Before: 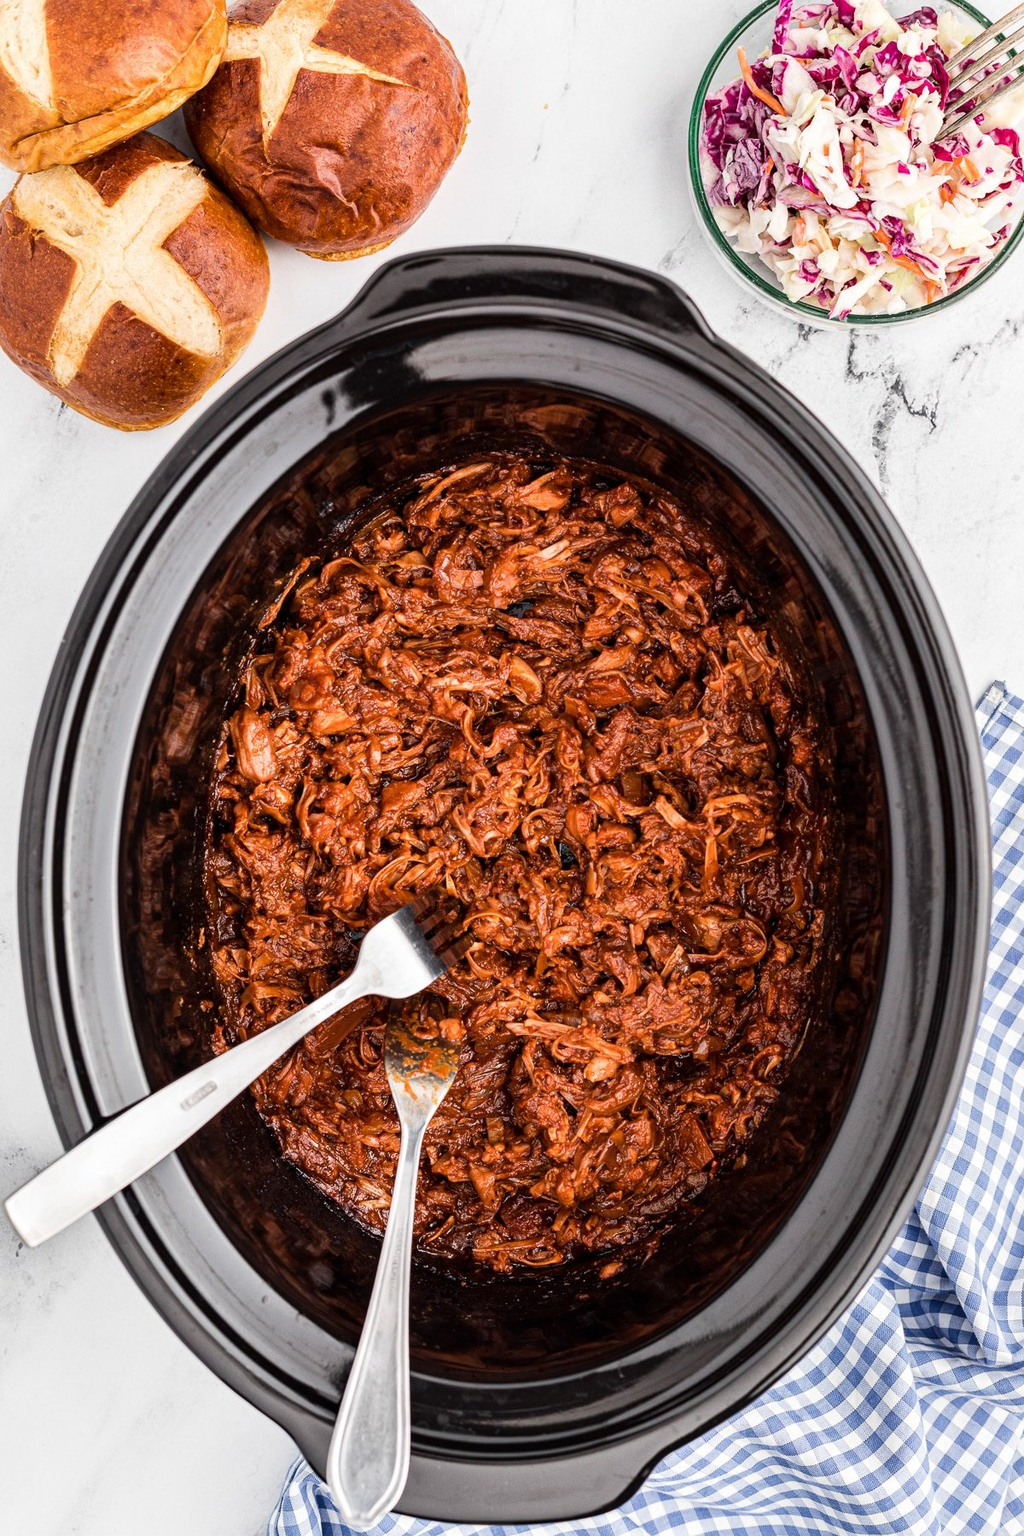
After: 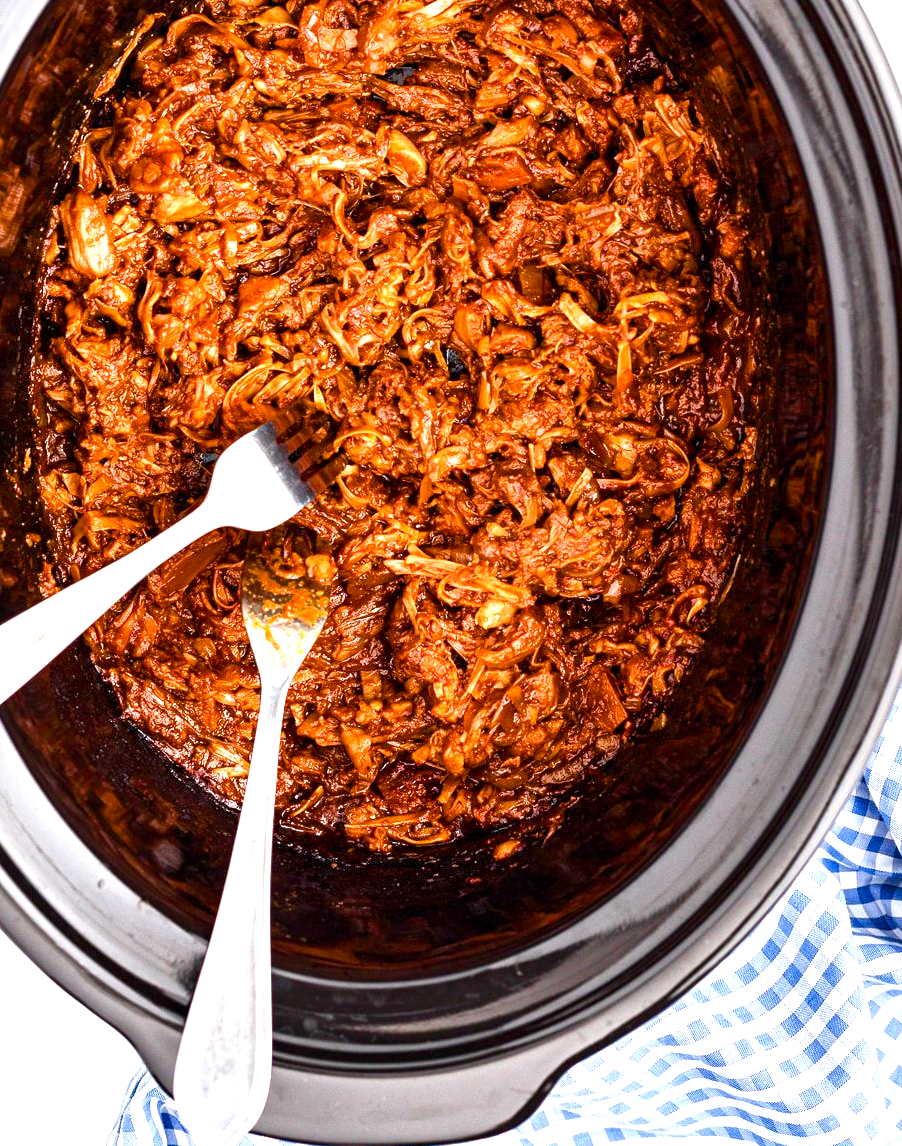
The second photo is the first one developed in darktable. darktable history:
crop and rotate: left 17.444%, top 35.522%, right 7.382%, bottom 0.806%
exposure: exposure 1 EV, compensate exposure bias true, compensate highlight preservation false
color balance rgb: perceptual saturation grading › global saturation 20%, perceptual saturation grading › highlights -25.04%, perceptual saturation grading › shadows 50.104%, global vibrance 39.292%
